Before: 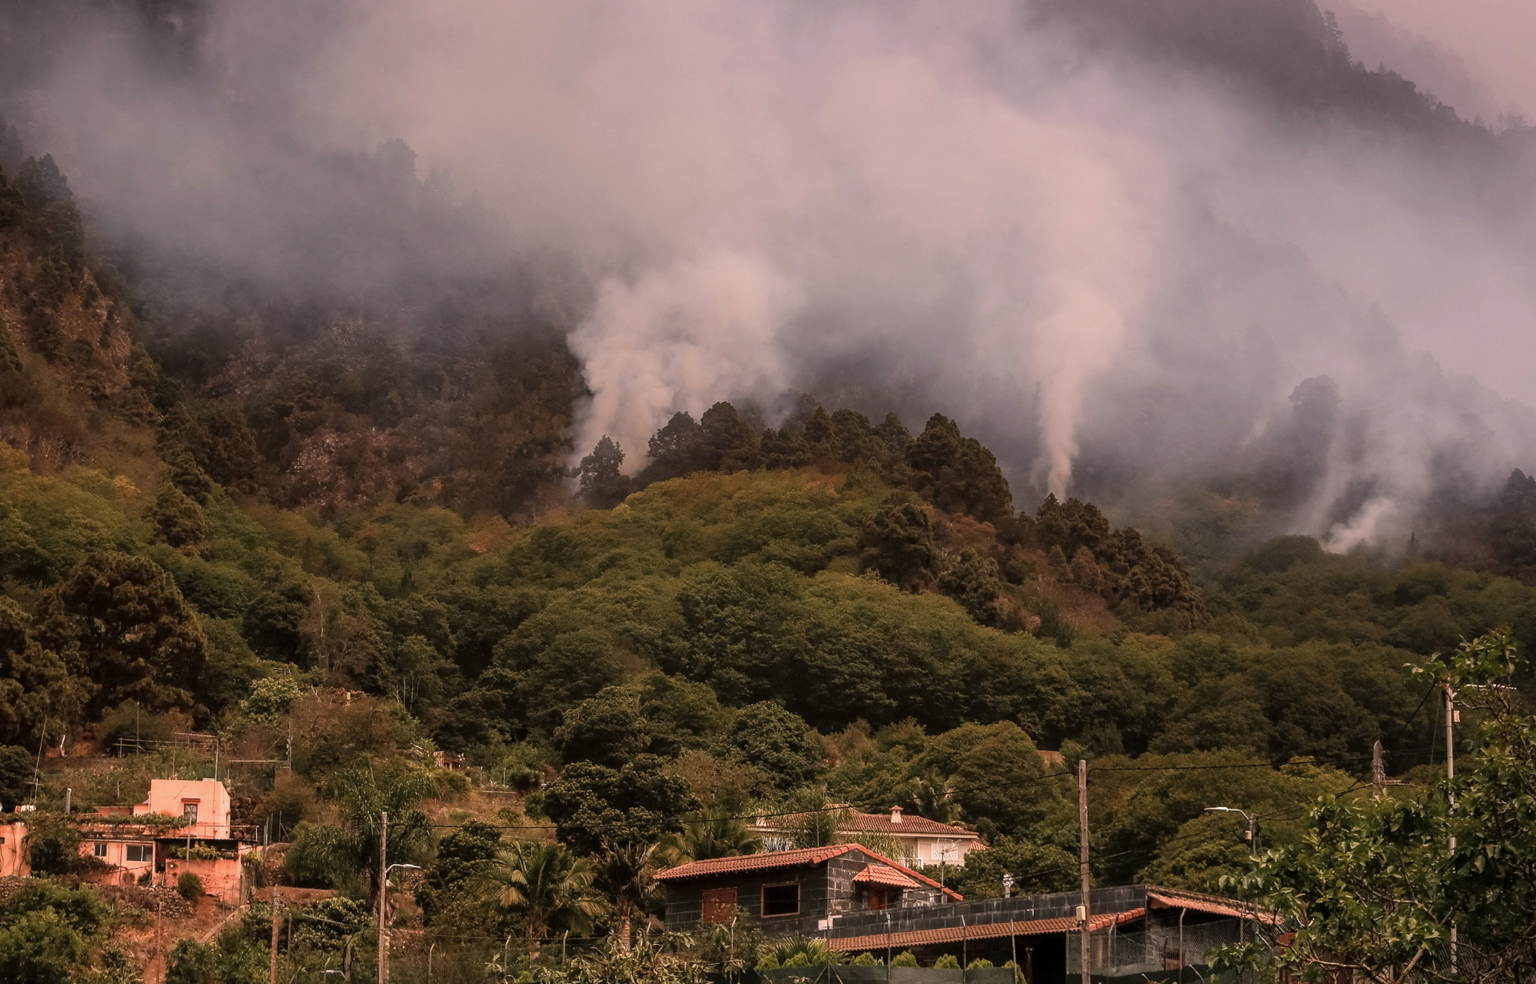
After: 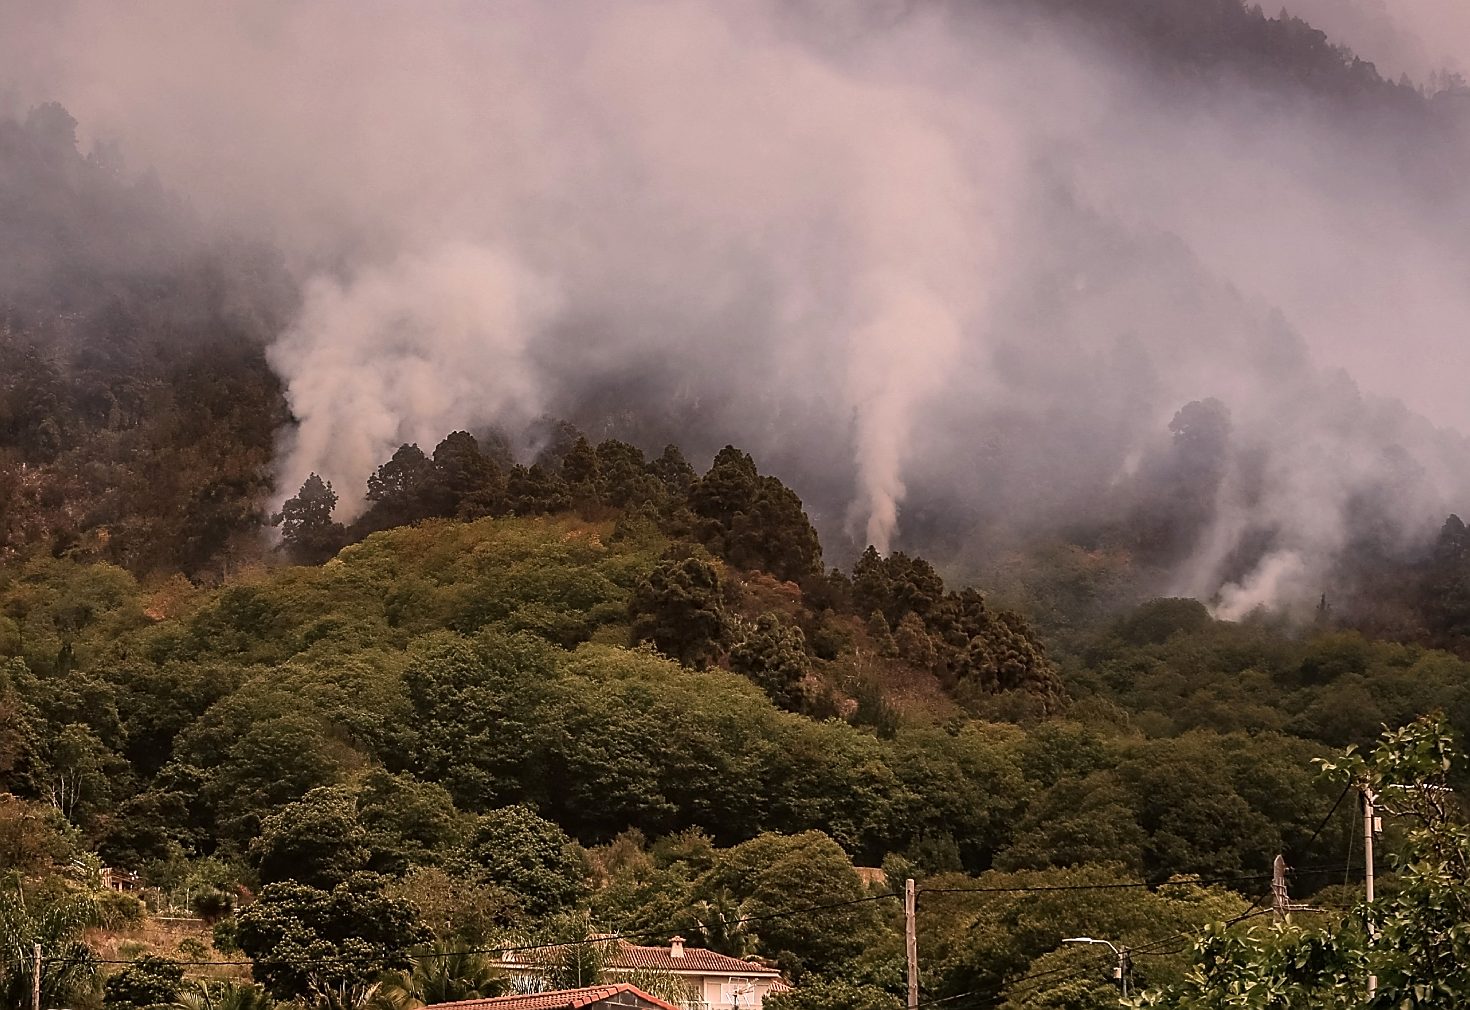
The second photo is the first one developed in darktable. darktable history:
sharpen: radius 1.4, amount 1.25, threshold 0.7
crop: left 23.095%, top 5.827%, bottom 11.854%
shadows and highlights: shadows 35, highlights -35, soften with gaussian
contrast brightness saturation: contrast 0.14
color balance: mode lift, gamma, gain (sRGB)
